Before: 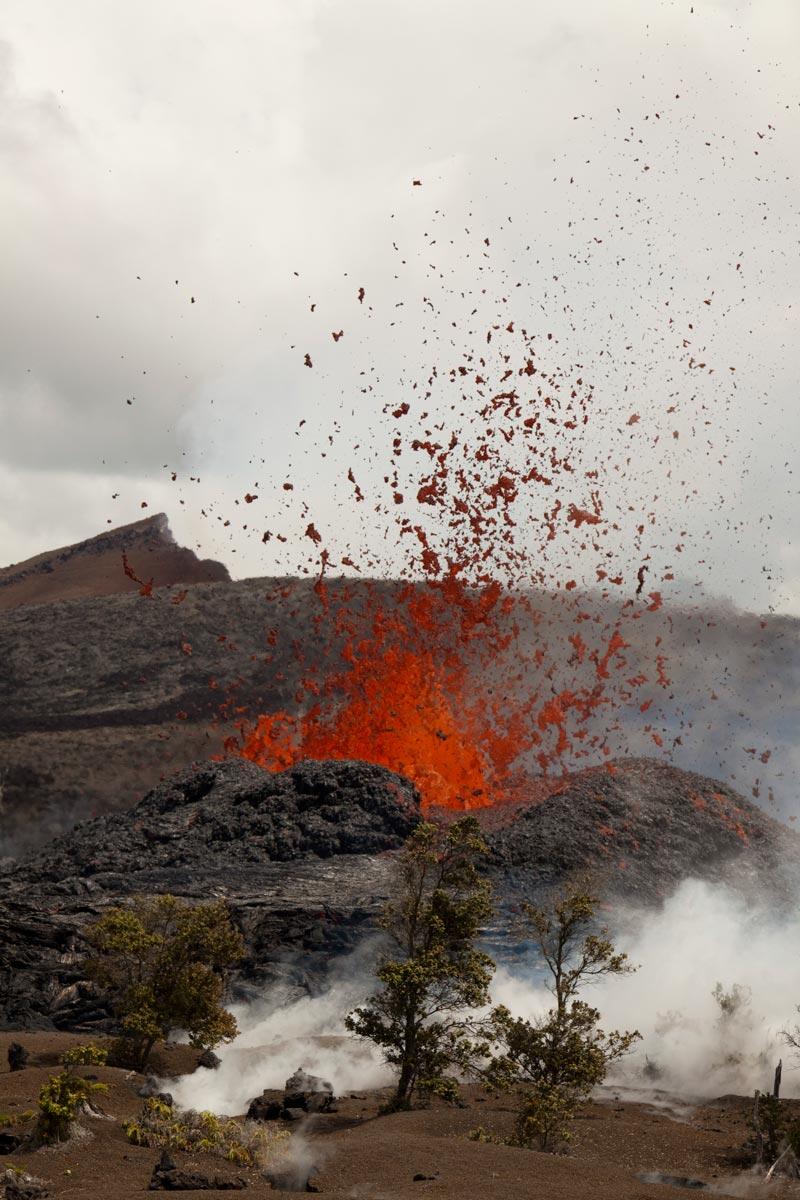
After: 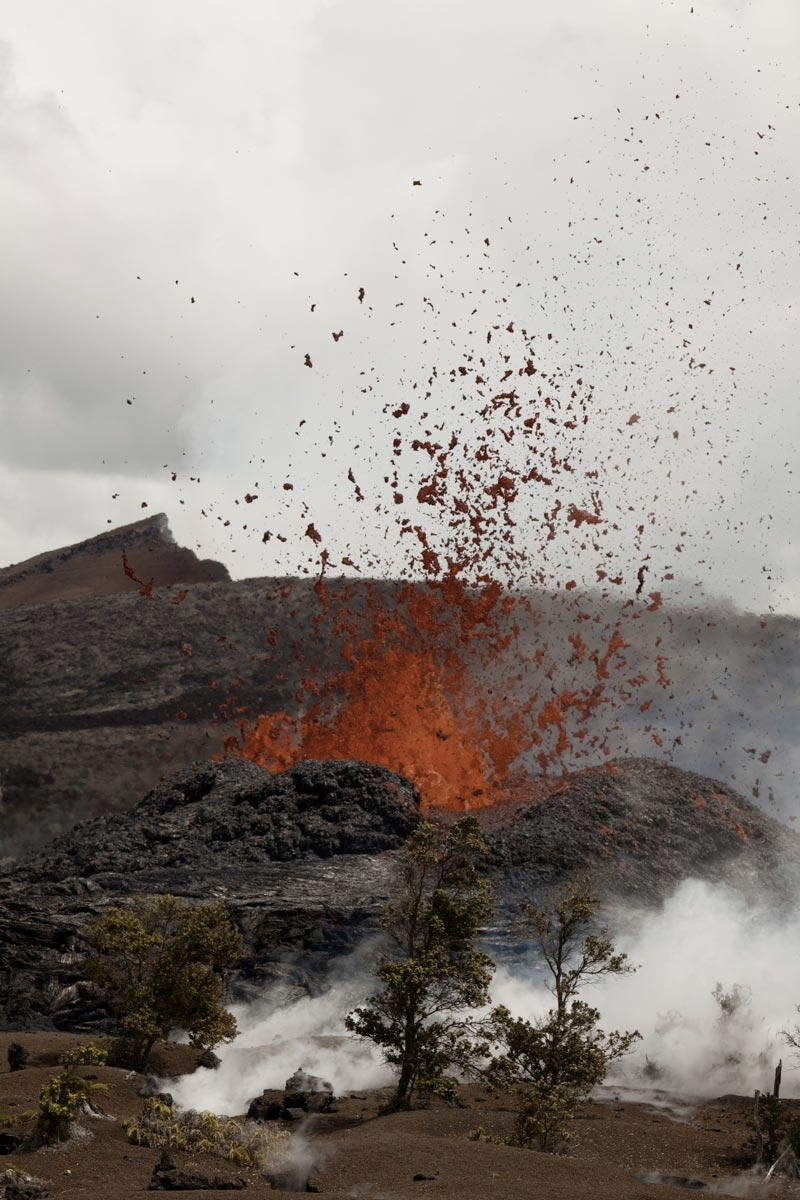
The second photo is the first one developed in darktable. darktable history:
color balance rgb: perceptual saturation grading › global saturation 0.447%, perceptual saturation grading › highlights -15.347%, perceptual saturation grading › shadows 26.021%, perceptual brilliance grading › global brilliance -1.31%, perceptual brilliance grading › highlights -0.955%, perceptual brilliance grading › mid-tones -1.292%, perceptual brilliance grading › shadows -0.79%
contrast brightness saturation: contrast 0.101, saturation -0.365
